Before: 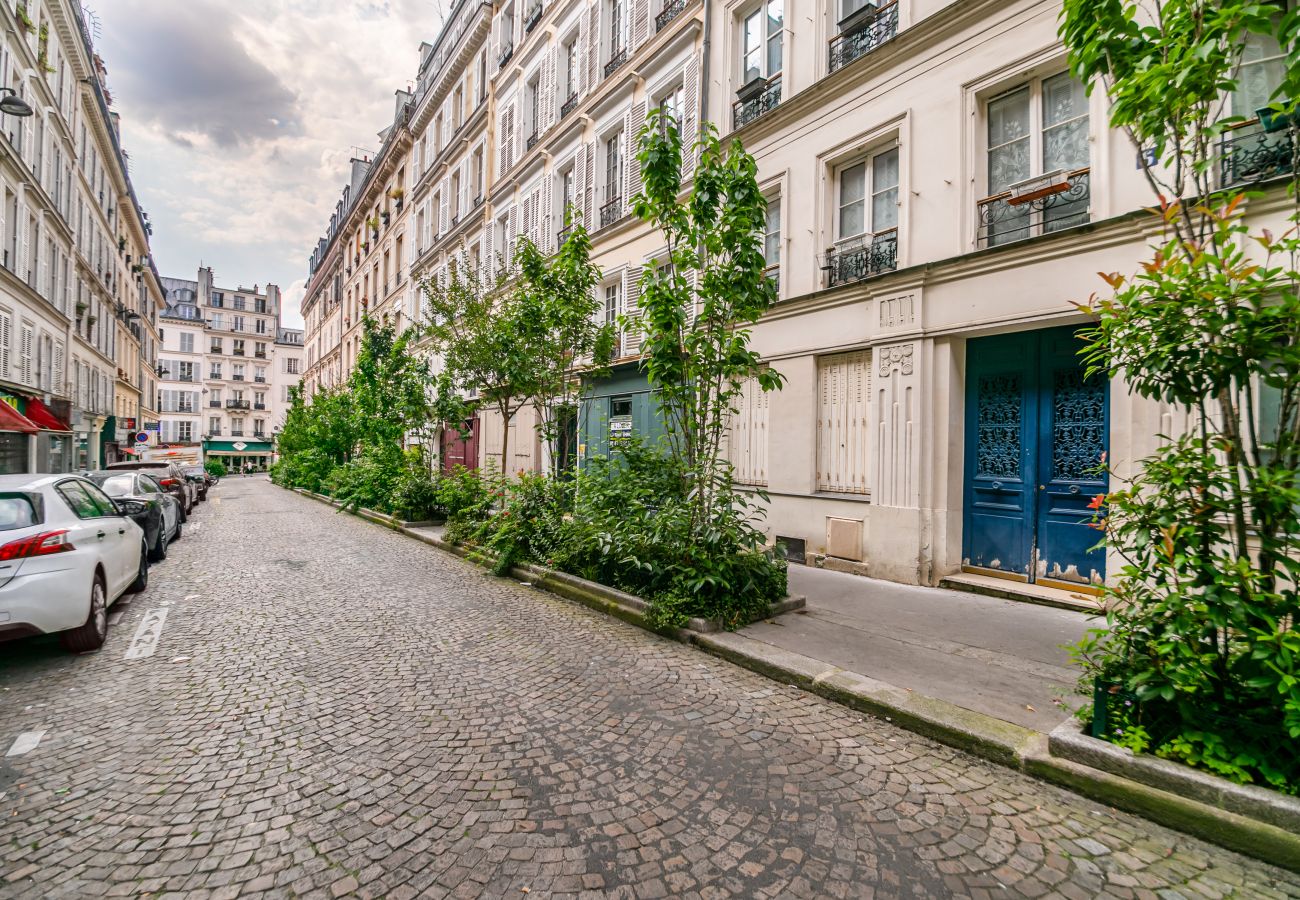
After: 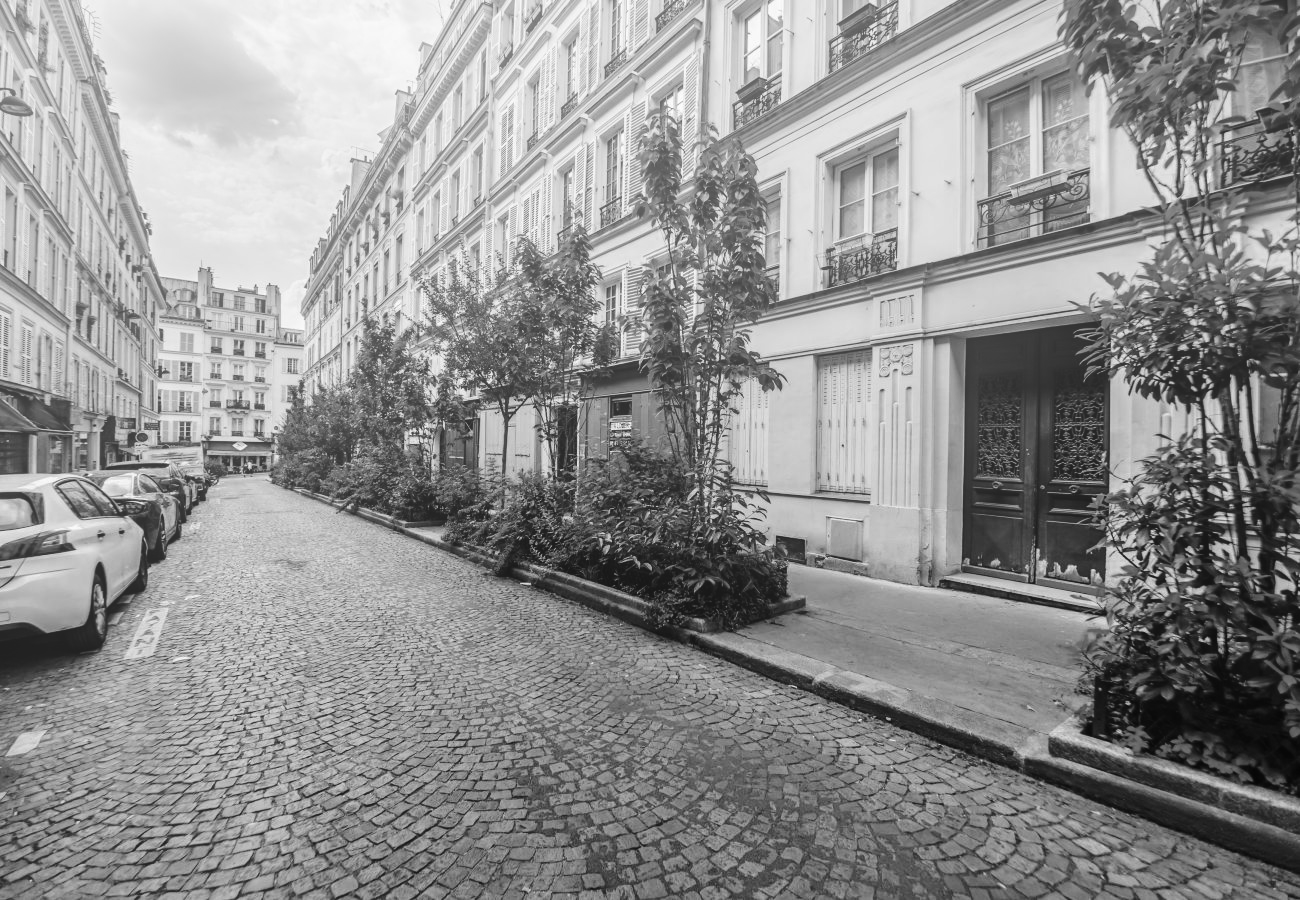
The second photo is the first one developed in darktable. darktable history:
monochrome: a -6.99, b 35.61, size 1.4
base curve: curves: ch0 [(0, 0) (0.073, 0.04) (0.157, 0.139) (0.492, 0.492) (0.758, 0.758) (1, 1)], preserve colors none
bloom: size 38%, threshold 95%, strength 30%
color zones: curves: ch0 [(0, 0.48) (0.209, 0.398) (0.305, 0.332) (0.429, 0.493) (0.571, 0.5) (0.714, 0.5) (0.857, 0.5) (1, 0.48)]; ch1 [(0, 0.633) (0.143, 0.586) (0.286, 0.489) (0.429, 0.448) (0.571, 0.31) (0.714, 0.335) (0.857, 0.492) (1, 0.633)]; ch2 [(0, 0.448) (0.143, 0.498) (0.286, 0.5) (0.429, 0.5) (0.571, 0.5) (0.714, 0.5) (0.857, 0.5) (1, 0.448)]
